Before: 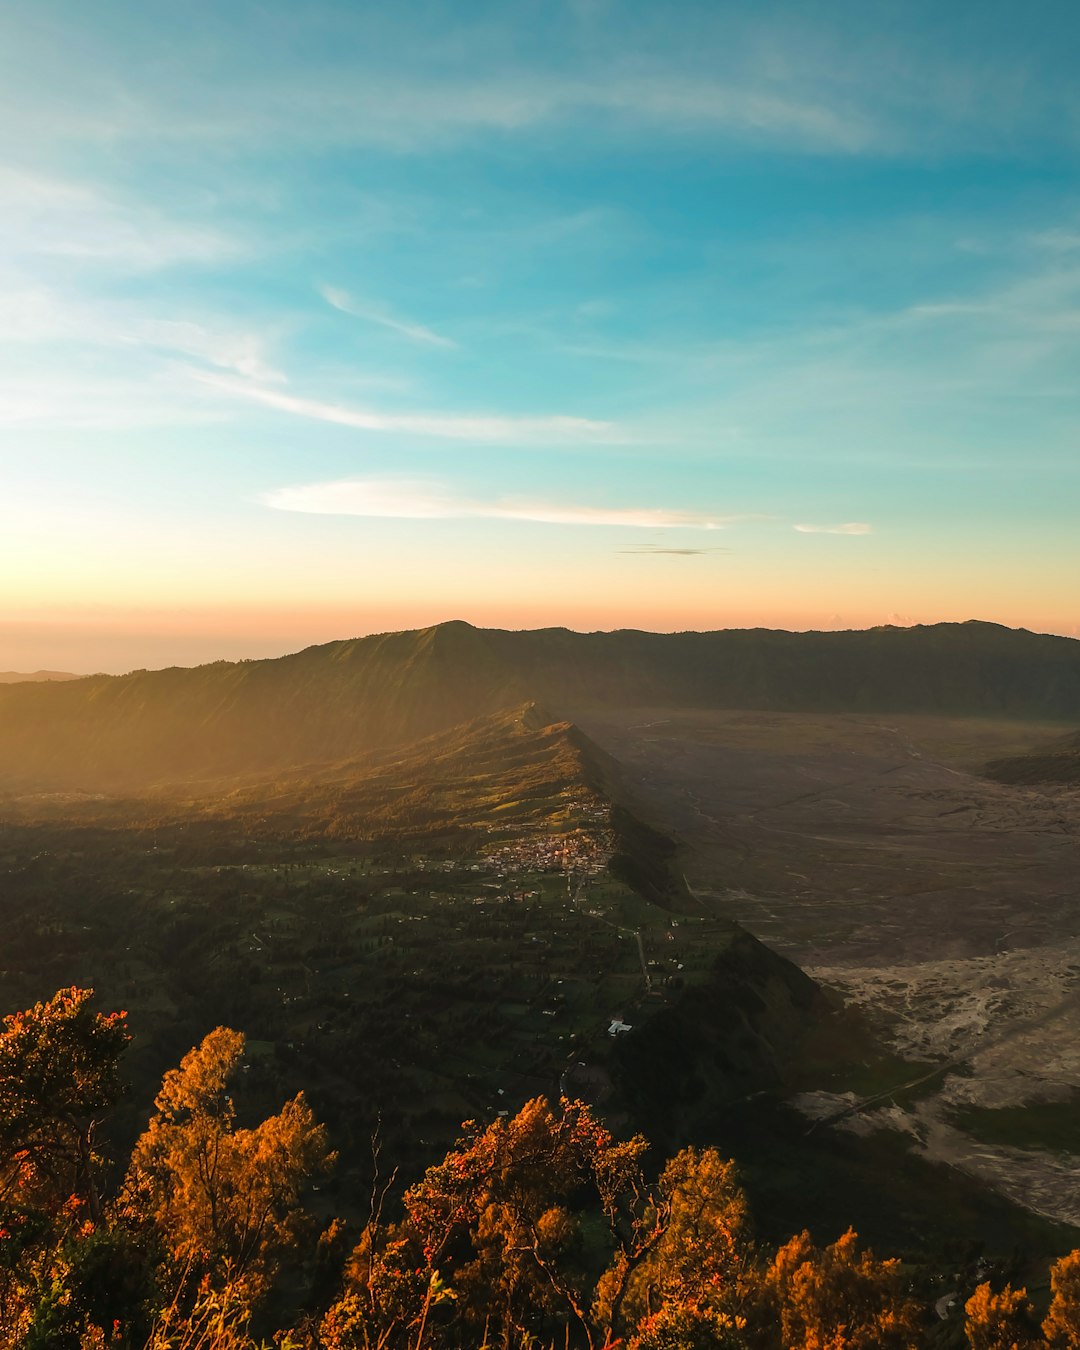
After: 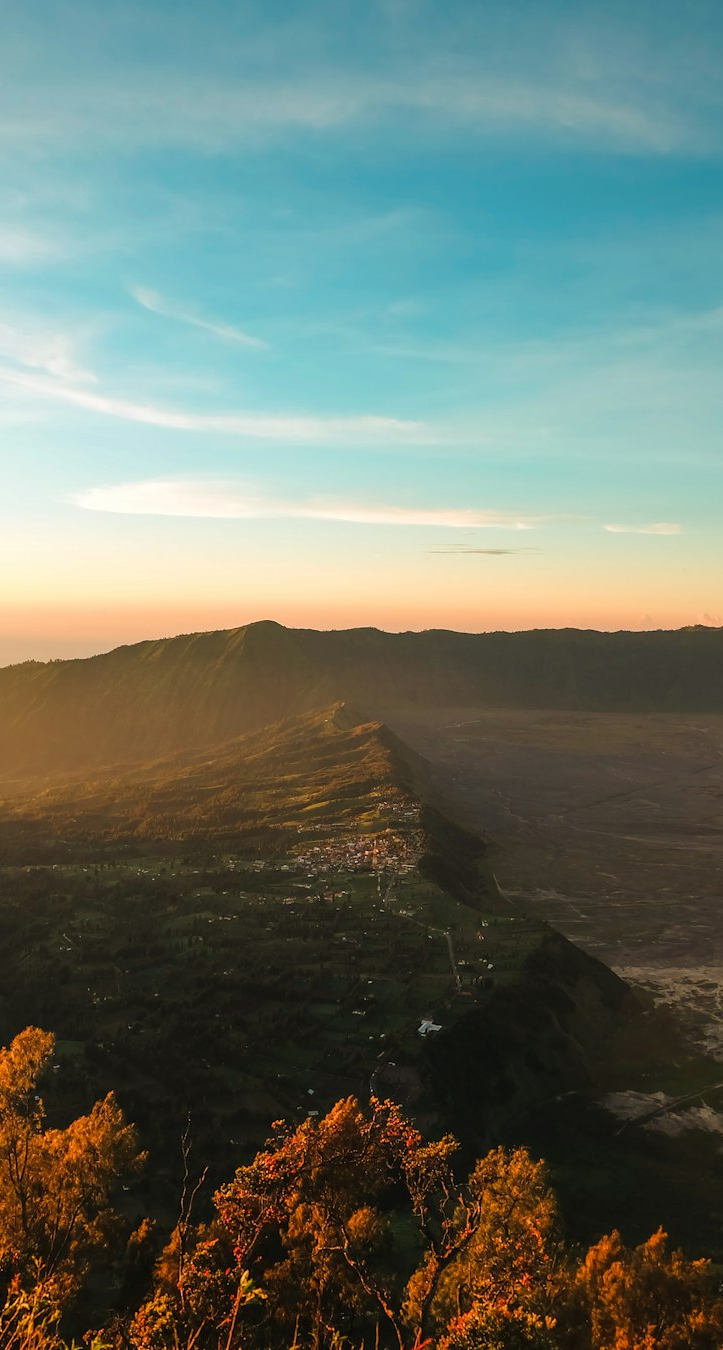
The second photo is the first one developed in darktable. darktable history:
crop and rotate: left 17.655%, right 15.349%
levels: mode automatic, levels [0, 0.43, 0.984]
